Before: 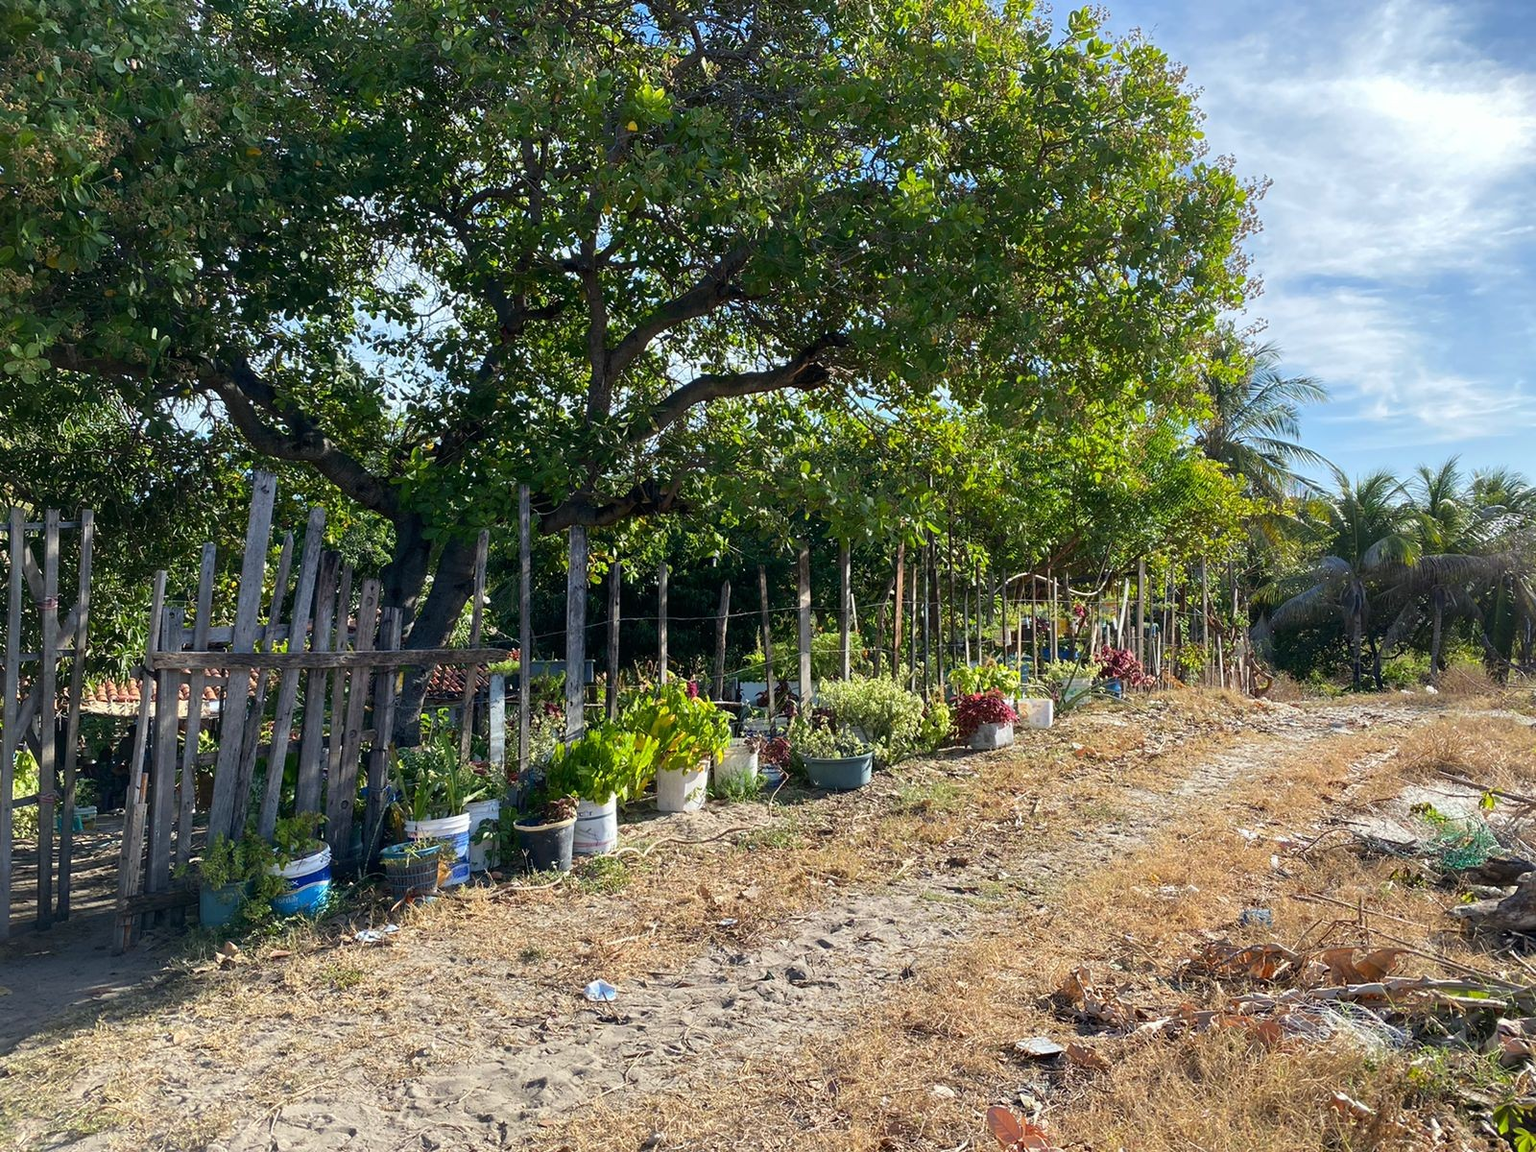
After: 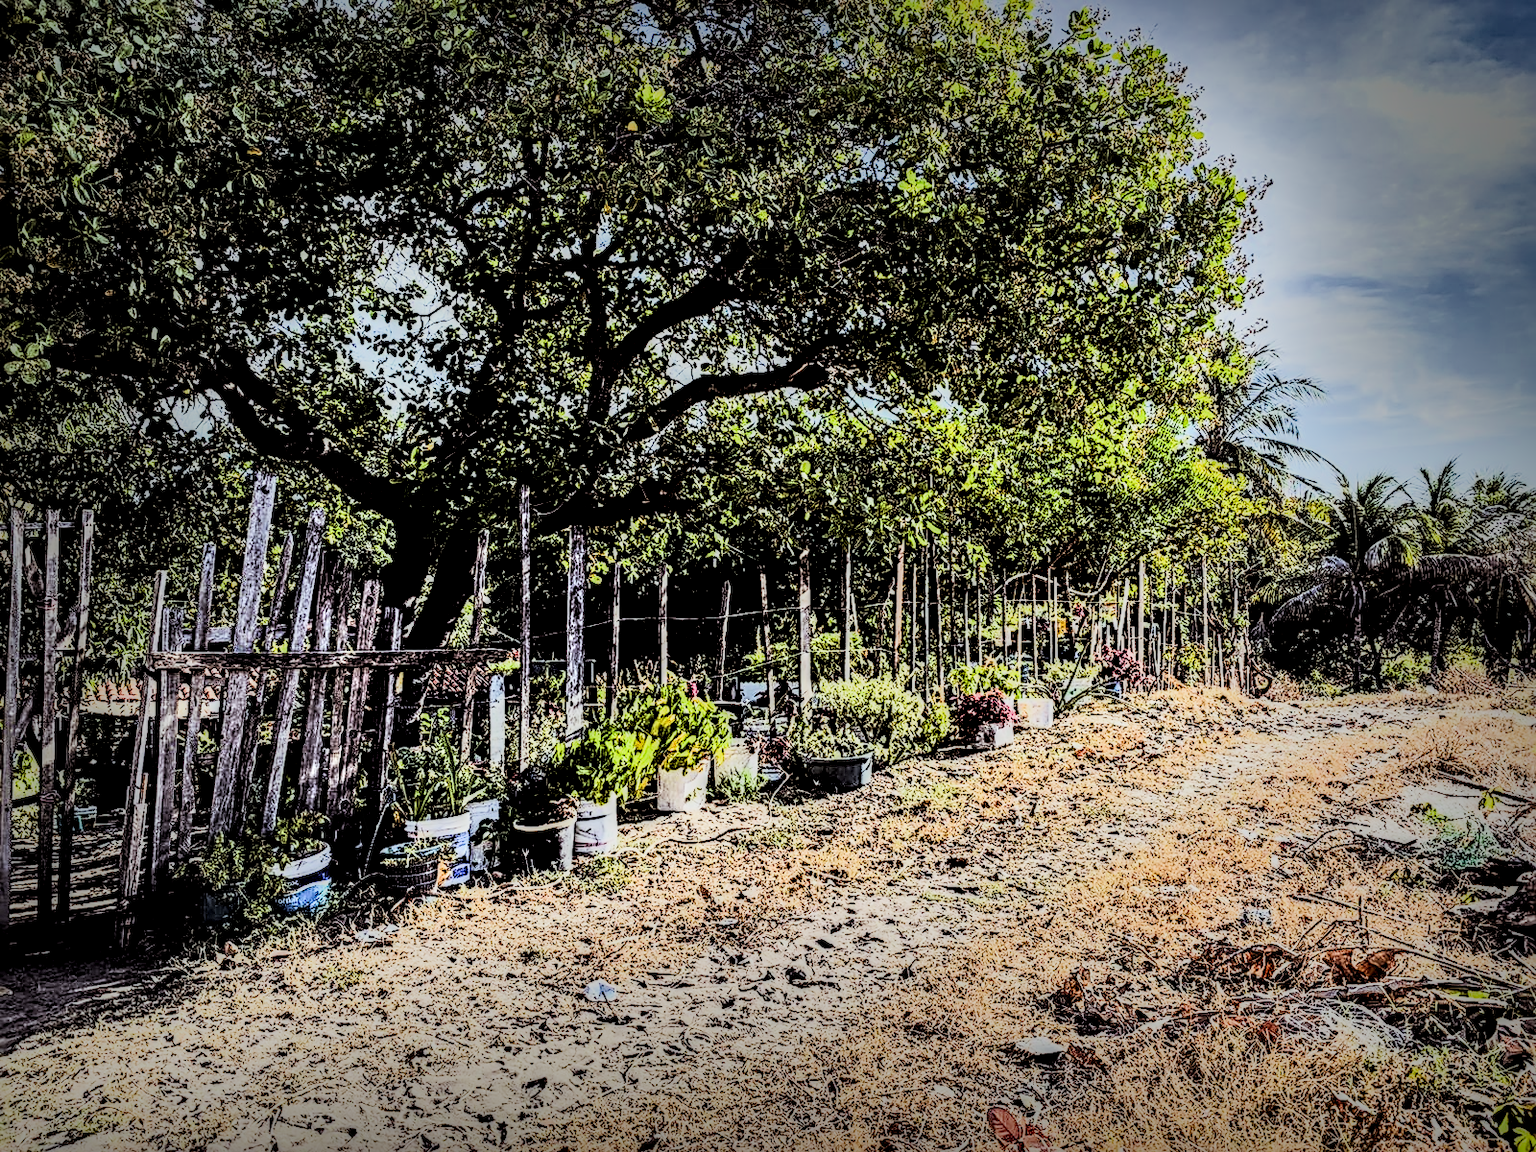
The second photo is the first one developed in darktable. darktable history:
sharpen: radius 3.69, amount 0.928
rgb curve: curves: ch0 [(0, 0) (0.21, 0.15) (0.24, 0.21) (0.5, 0.75) (0.75, 0.96) (0.89, 0.99) (1, 1)]; ch1 [(0, 0.02) (0.21, 0.13) (0.25, 0.2) (0.5, 0.67) (0.75, 0.9) (0.89, 0.97) (1, 1)]; ch2 [(0, 0.02) (0.21, 0.13) (0.25, 0.2) (0.5, 0.67) (0.75, 0.9) (0.89, 0.97) (1, 1)], compensate middle gray true
rgb levels: mode RGB, independent channels, levels [[0, 0.474, 1], [0, 0.5, 1], [0, 0.5, 1]]
vignetting: fall-off start 53.2%, brightness -0.594, saturation 0, automatic ratio true, width/height ratio 1.313, shape 0.22, unbound false
local contrast: highlights 20%, detail 197%
filmic rgb: black relative exposure -5 EV, hardness 2.88, contrast 1.3, highlights saturation mix -30%
tone equalizer: -8 EV -0.417 EV, -7 EV -0.389 EV, -6 EV -0.333 EV, -5 EV -0.222 EV, -3 EV 0.222 EV, -2 EV 0.333 EV, -1 EV 0.389 EV, +0 EV 0.417 EV, edges refinement/feathering 500, mask exposure compensation -1.57 EV, preserve details no
shadows and highlights: shadows 20.91, highlights -82.73, soften with gaussian
